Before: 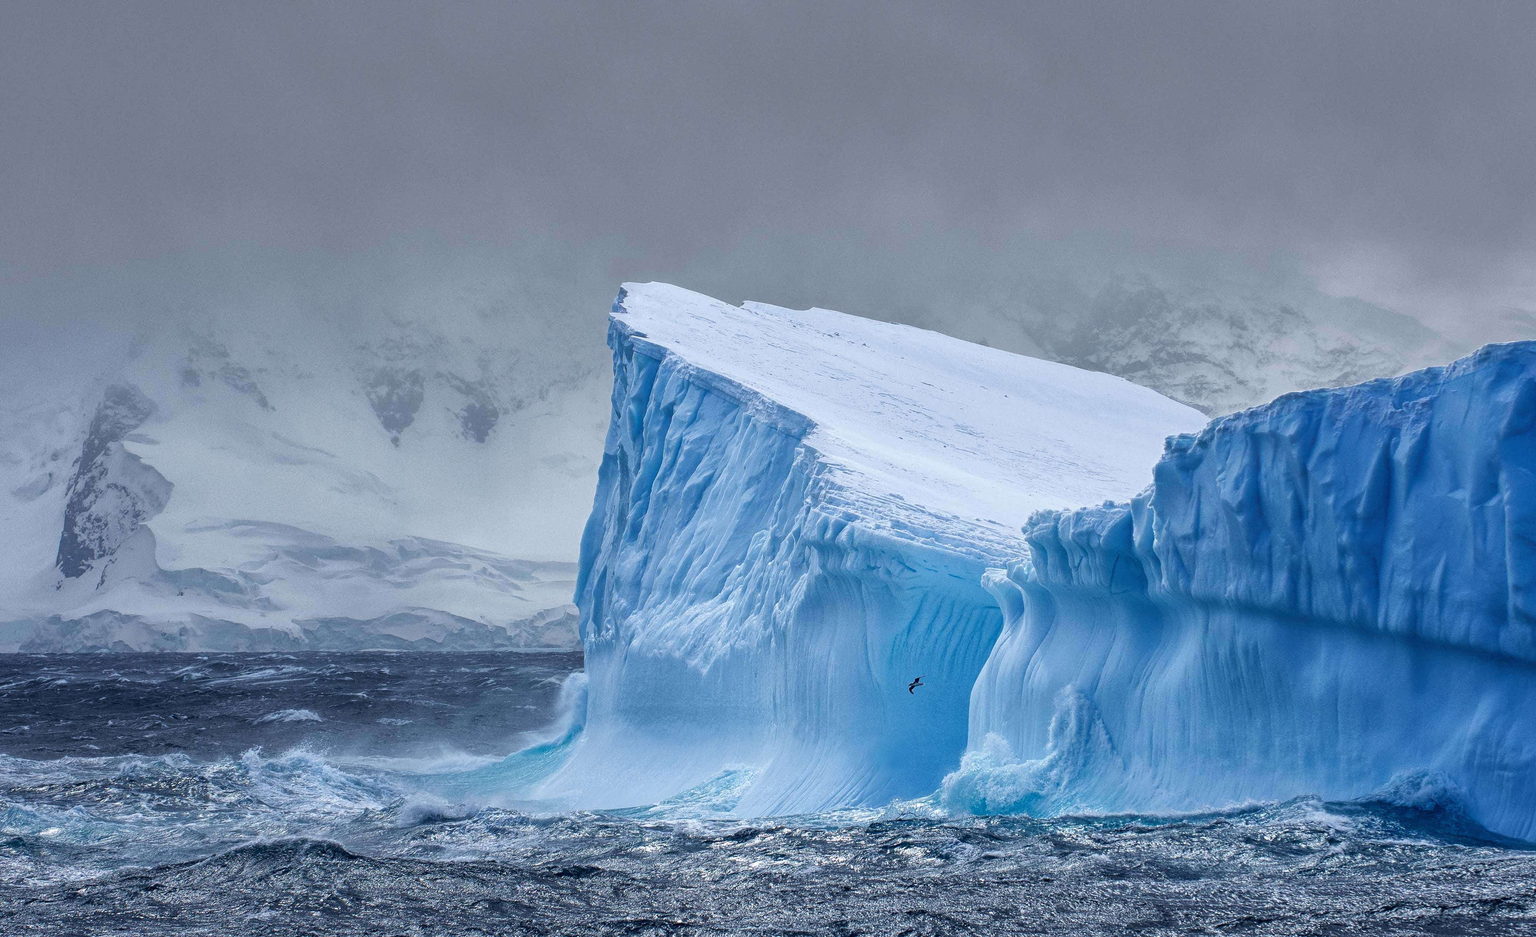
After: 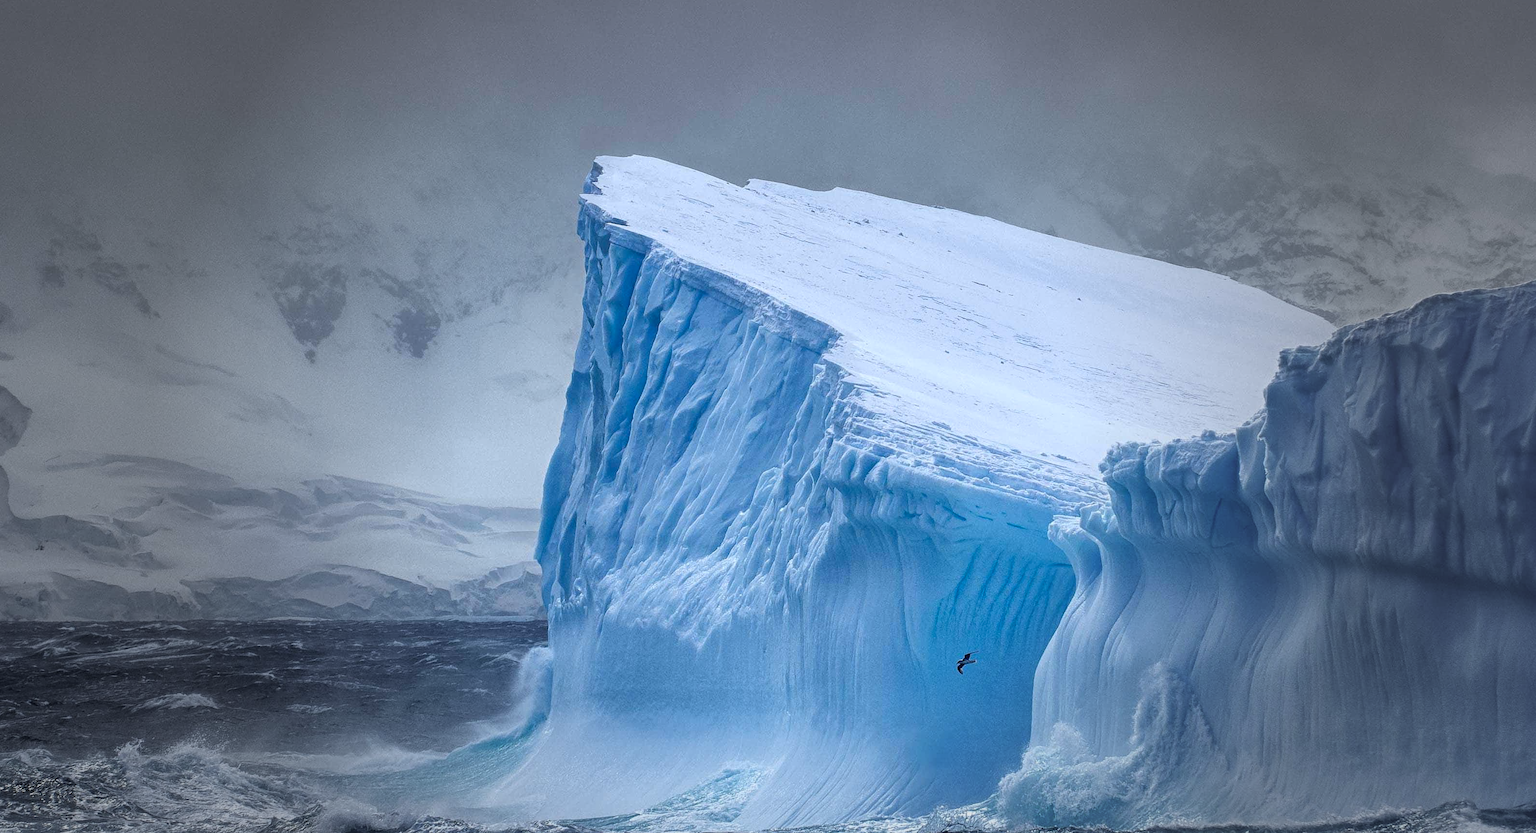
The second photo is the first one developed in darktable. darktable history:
crop: left 9.712%, top 16.928%, right 10.845%, bottom 12.332%
contrast brightness saturation: contrast -0.02, brightness -0.01, saturation 0.03
base curve: curves: ch0 [(0, 0) (0.303, 0.277) (1, 1)]
color calibration: x 0.355, y 0.367, temperature 4700.38 K
vignetting: fall-off start 40%, fall-off radius 40%
shadows and highlights: shadows 0, highlights 40
